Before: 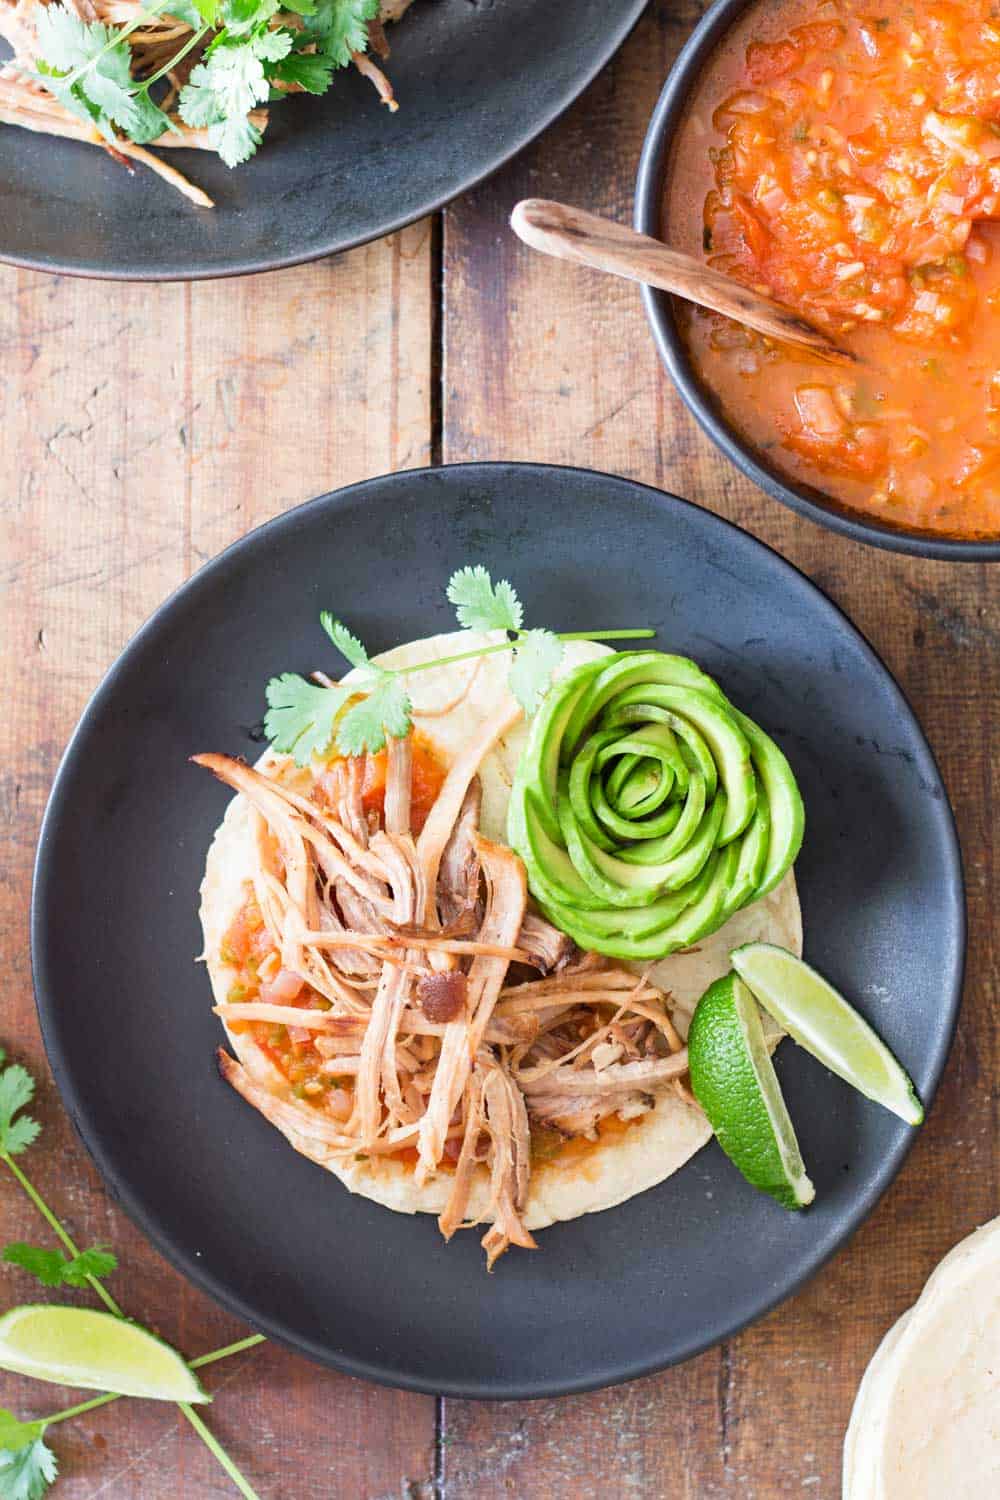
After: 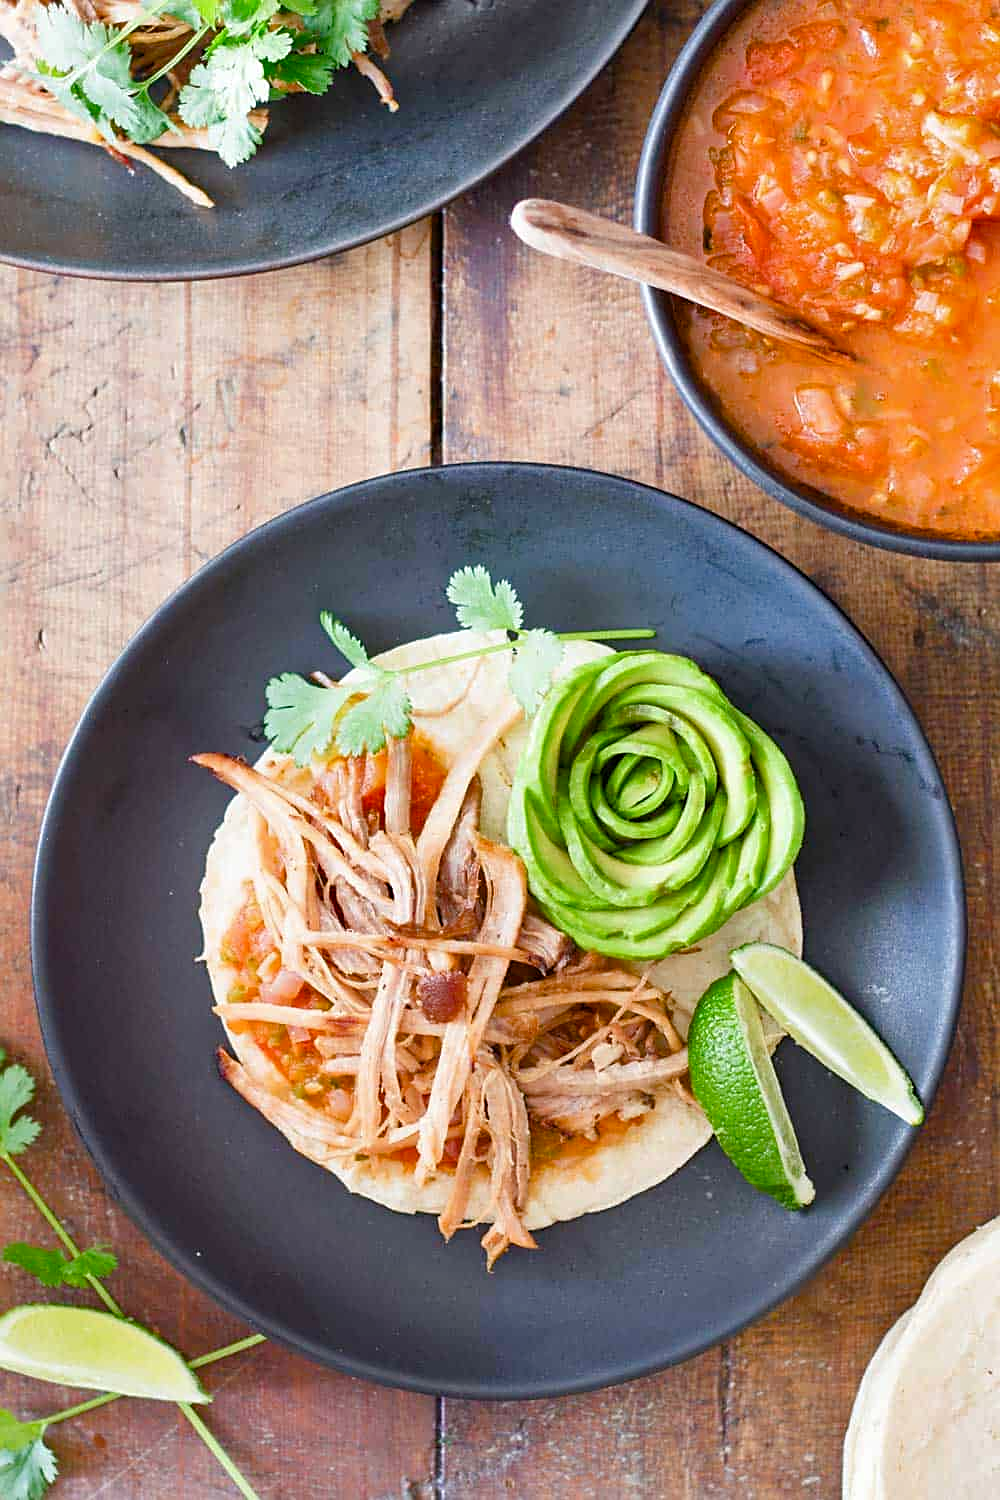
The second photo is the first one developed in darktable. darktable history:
color balance rgb: perceptual saturation grading › global saturation 20%, perceptual saturation grading › highlights -25.104%, perceptual saturation grading › shadows 24.067%, perceptual brilliance grading › global brilliance 2.807%, perceptual brilliance grading › highlights -2.752%, perceptual brilliance grading › shadows 2.617%
shadows and highlights: shadows 40.22, highlights -52.96, low approximation 0.01, soften with gaussian
exposure: compensate highlight preservation false
sharpen: radius 1.876, amount 0.408, threshold 1.286
